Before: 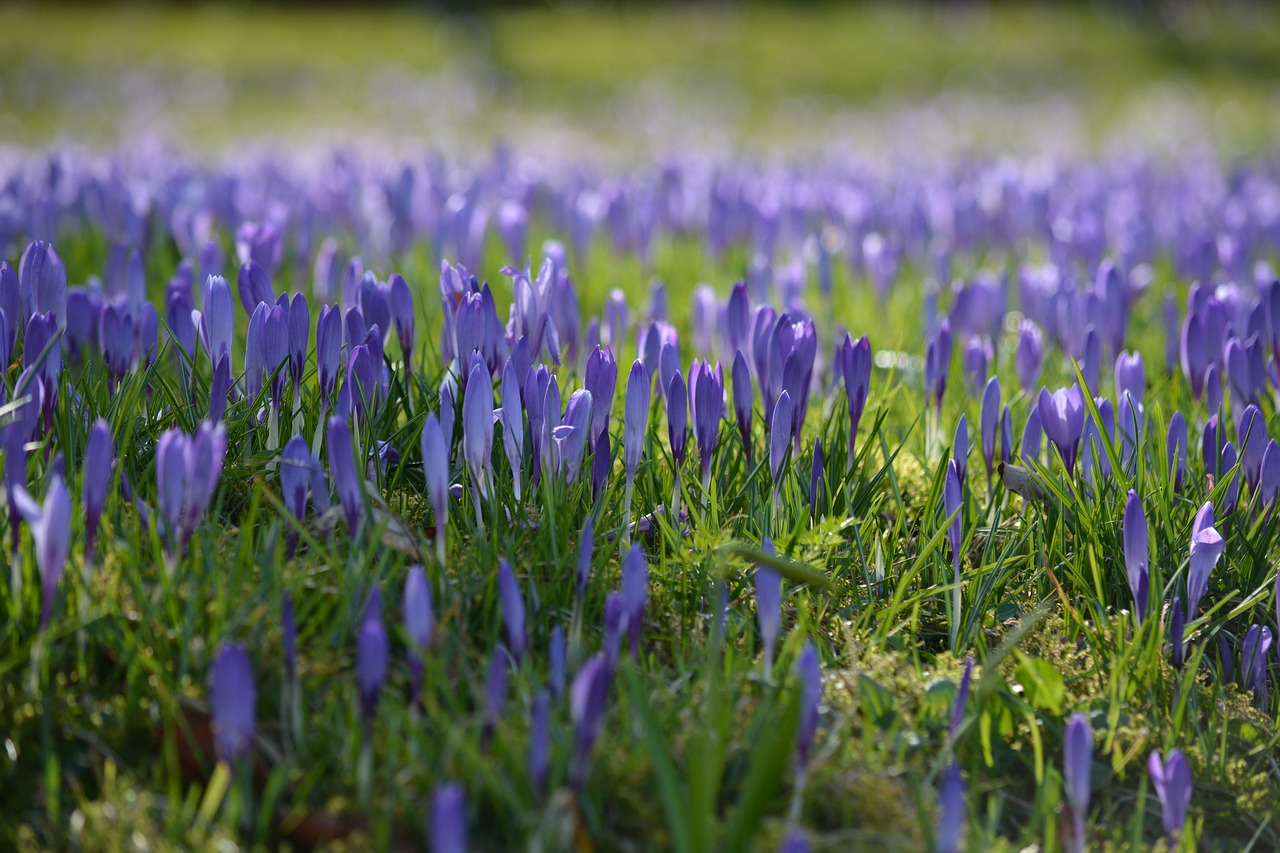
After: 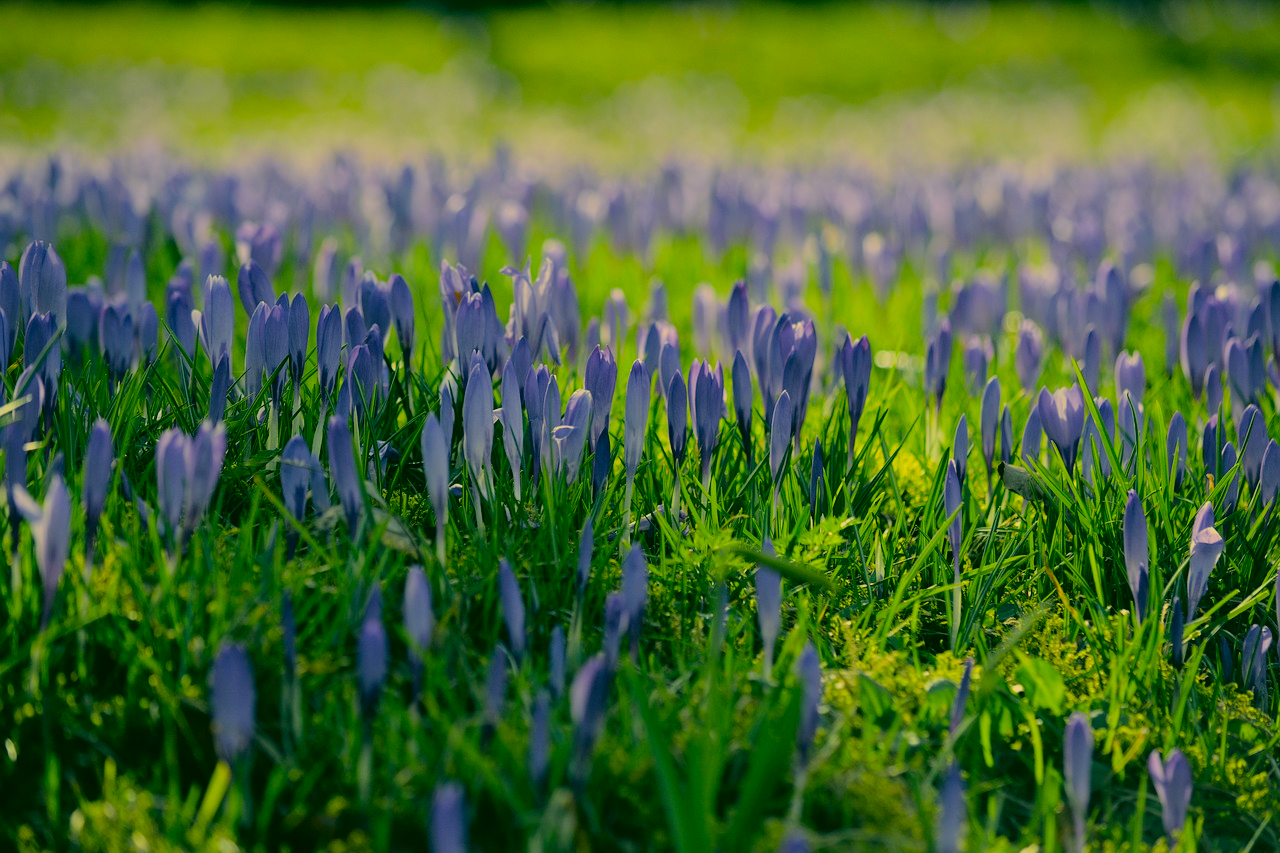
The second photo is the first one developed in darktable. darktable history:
color zones: curves: ch0 [(0.224, 0.526) (0.75, 0.5)]; ch1 [(0.055, 0.526) (0.224, 0.761) (0.377, 0.526) (0.75, 0.5)]
color correction: highlights a* 5.62, highlights b* 33.57, shadows a* -25.86, shadows b* 4.02
filmic rgb: black relative exposure -7.15 EV, white relative exposure 5.36 EV, hardness 3.02
